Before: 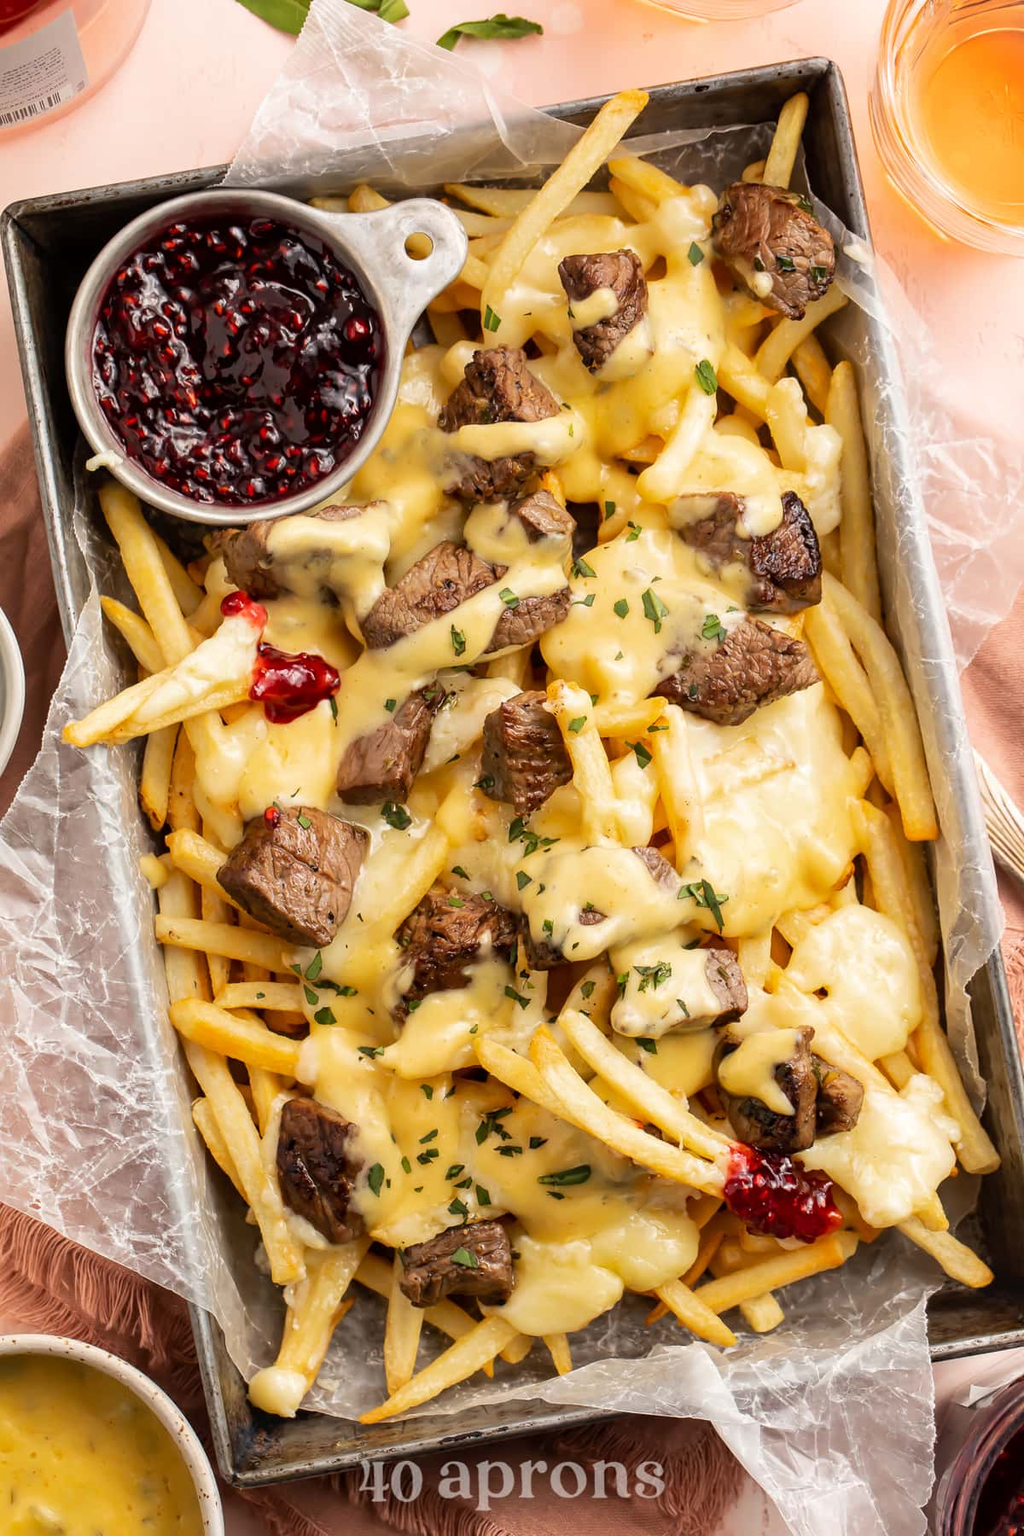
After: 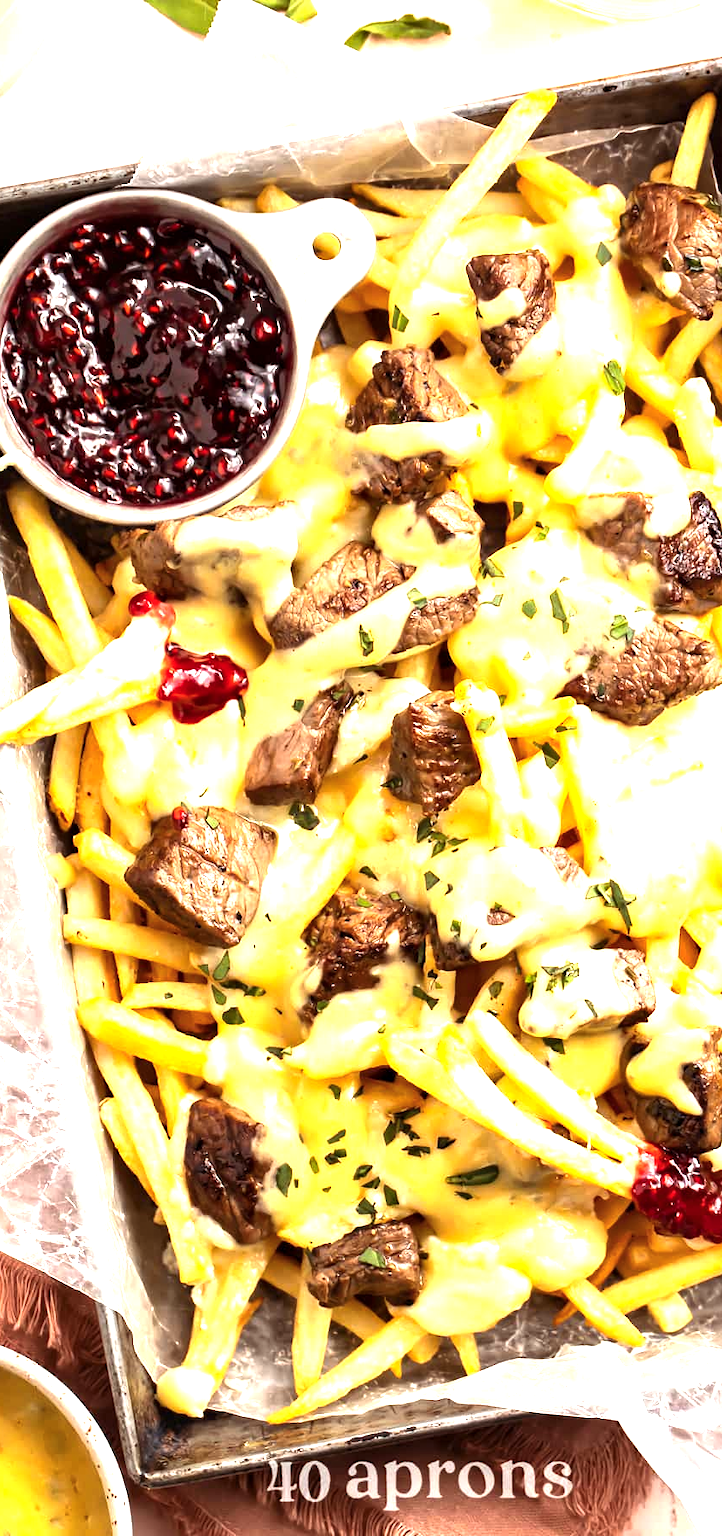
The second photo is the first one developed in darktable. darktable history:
contrast equalizer: octaves 7, y [[0.515 ×6], [0.507 ×6], [0.425 ×6], [0 ×6], [0 ×6]]
exposure: black level correction 0, exposure 1.095 EV, compensate highlight preservation false
color balance rgb: shadows lift › chroma 4.478%, shadows lift › hue 27.32°, highlights gain › chroma 0.122%, highlights gain › hue 331.06°, shadows fall-off 101.263%, perceptual saturation grading › global saturation 0.915%, perceptual brilliance grading › global brilliance -18.57%, perceptual brilliance grading › highlights 28.36%, mask middle-gray fulcrum 21.727%
crop and rotate: left 9%, right 20.351%
